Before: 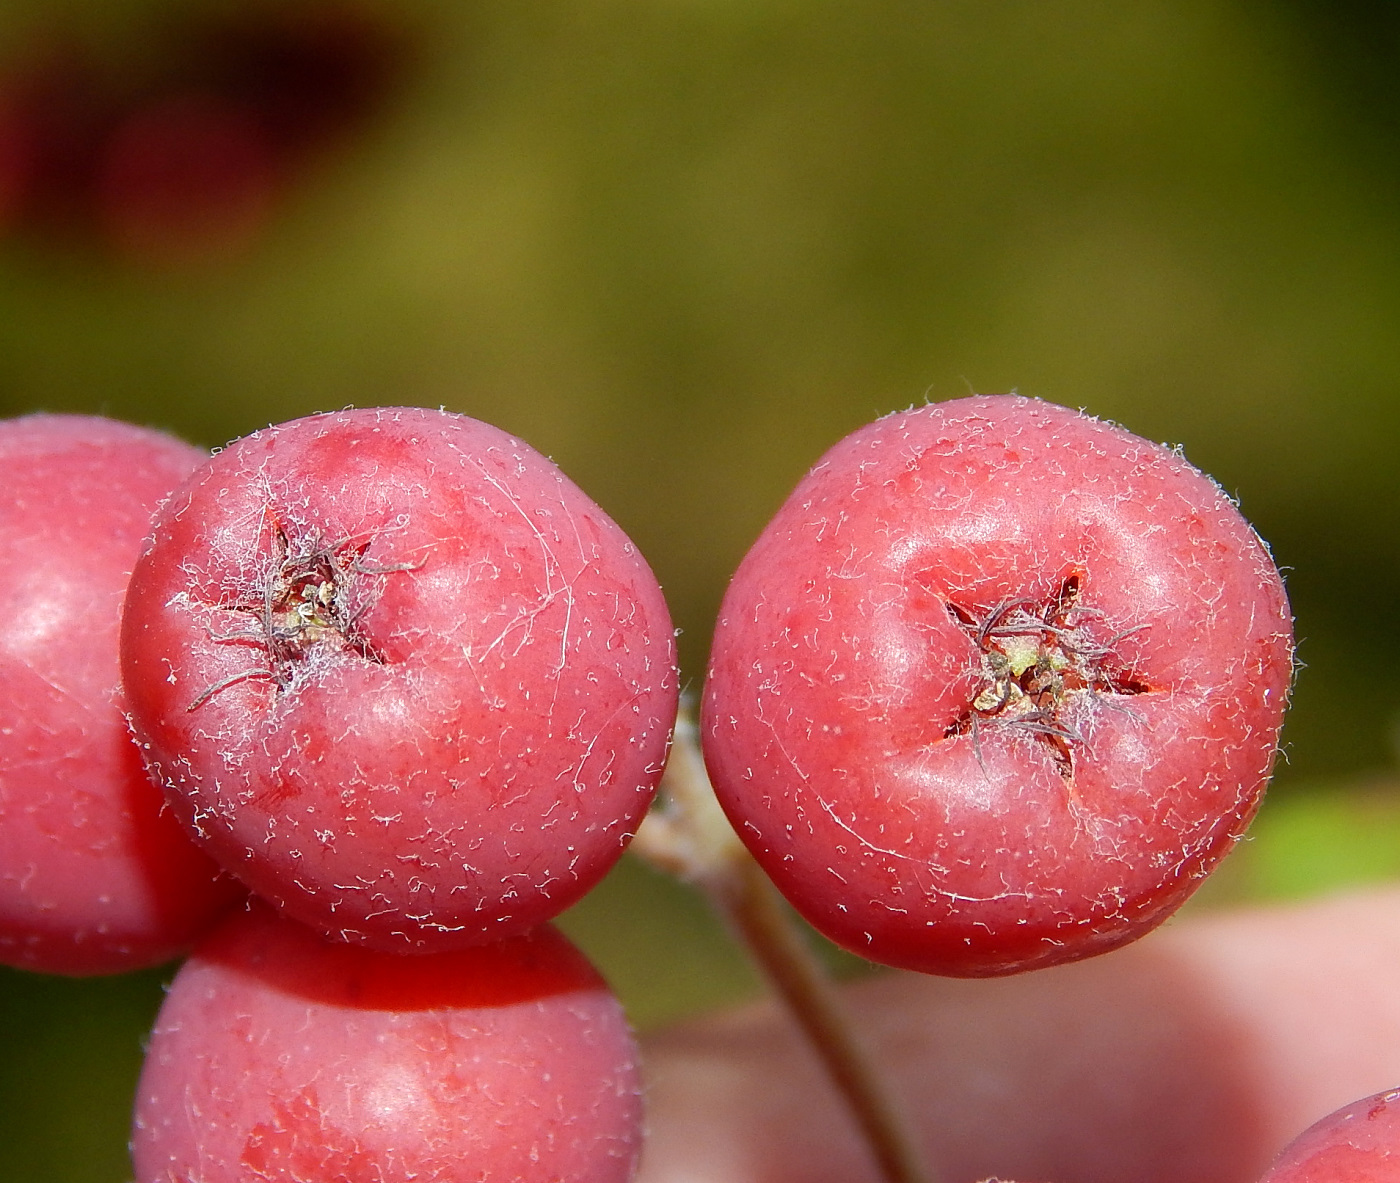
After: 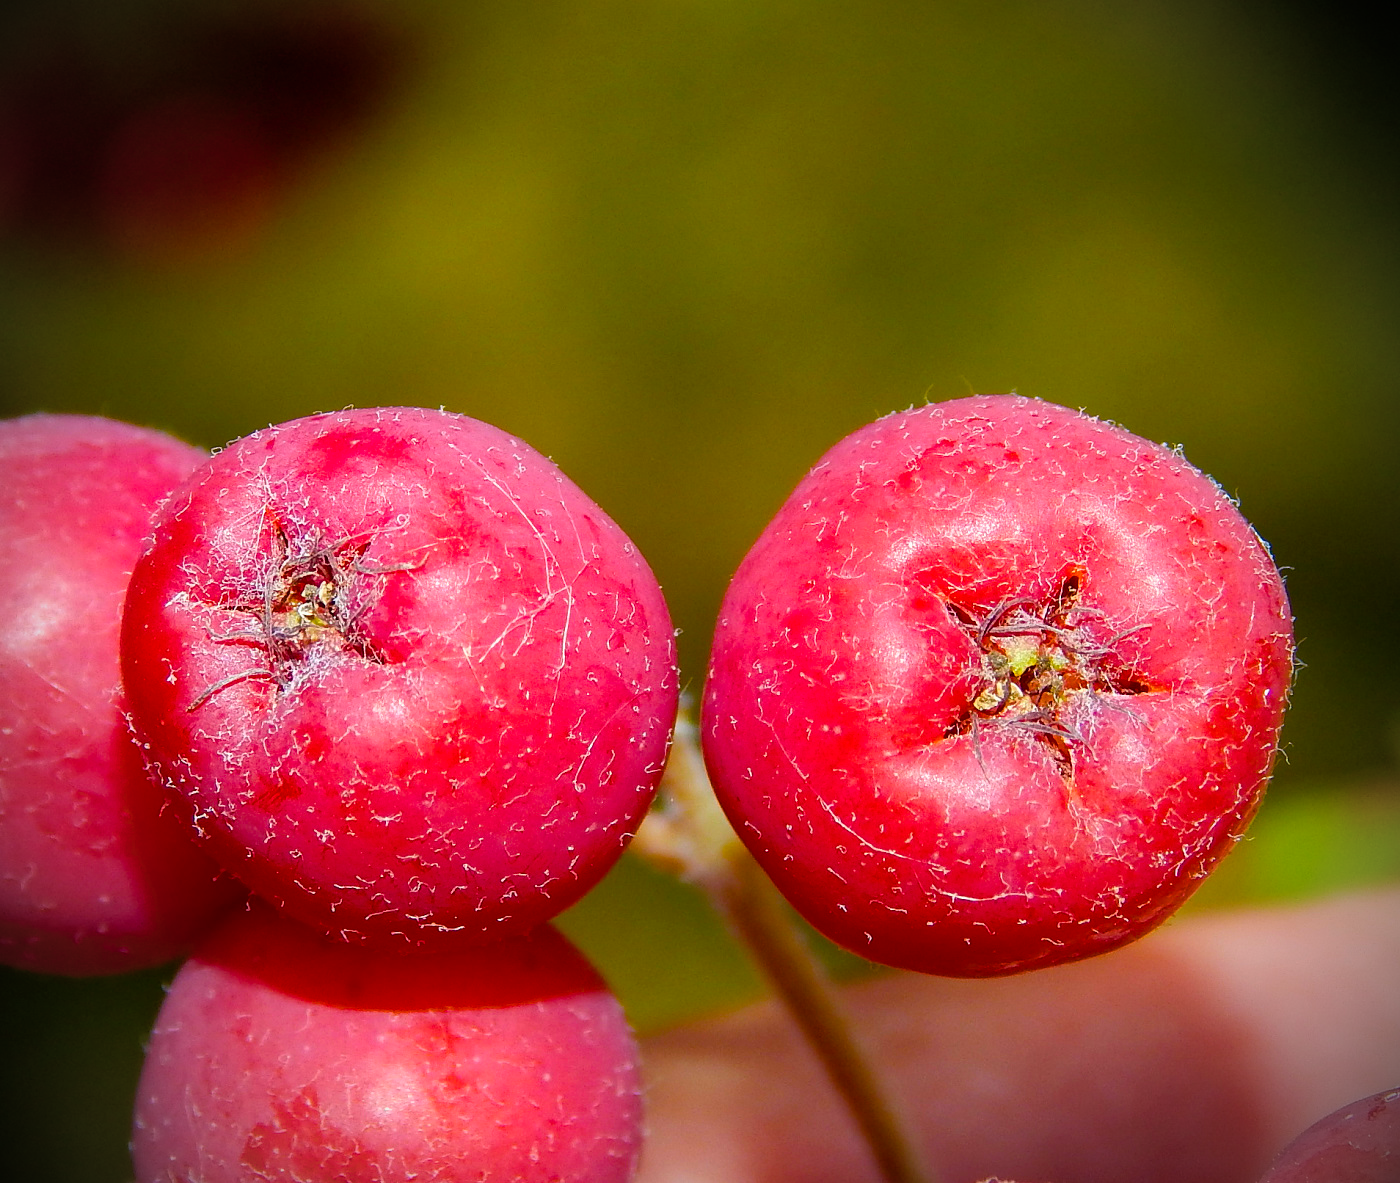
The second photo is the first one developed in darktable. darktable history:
vignetting: brightness -0.877
color balance rgb: linear chroma grading › global chroma 15.379%, perceptual saturation grading › global saturation 25.826%, global vibrance 40.147%
